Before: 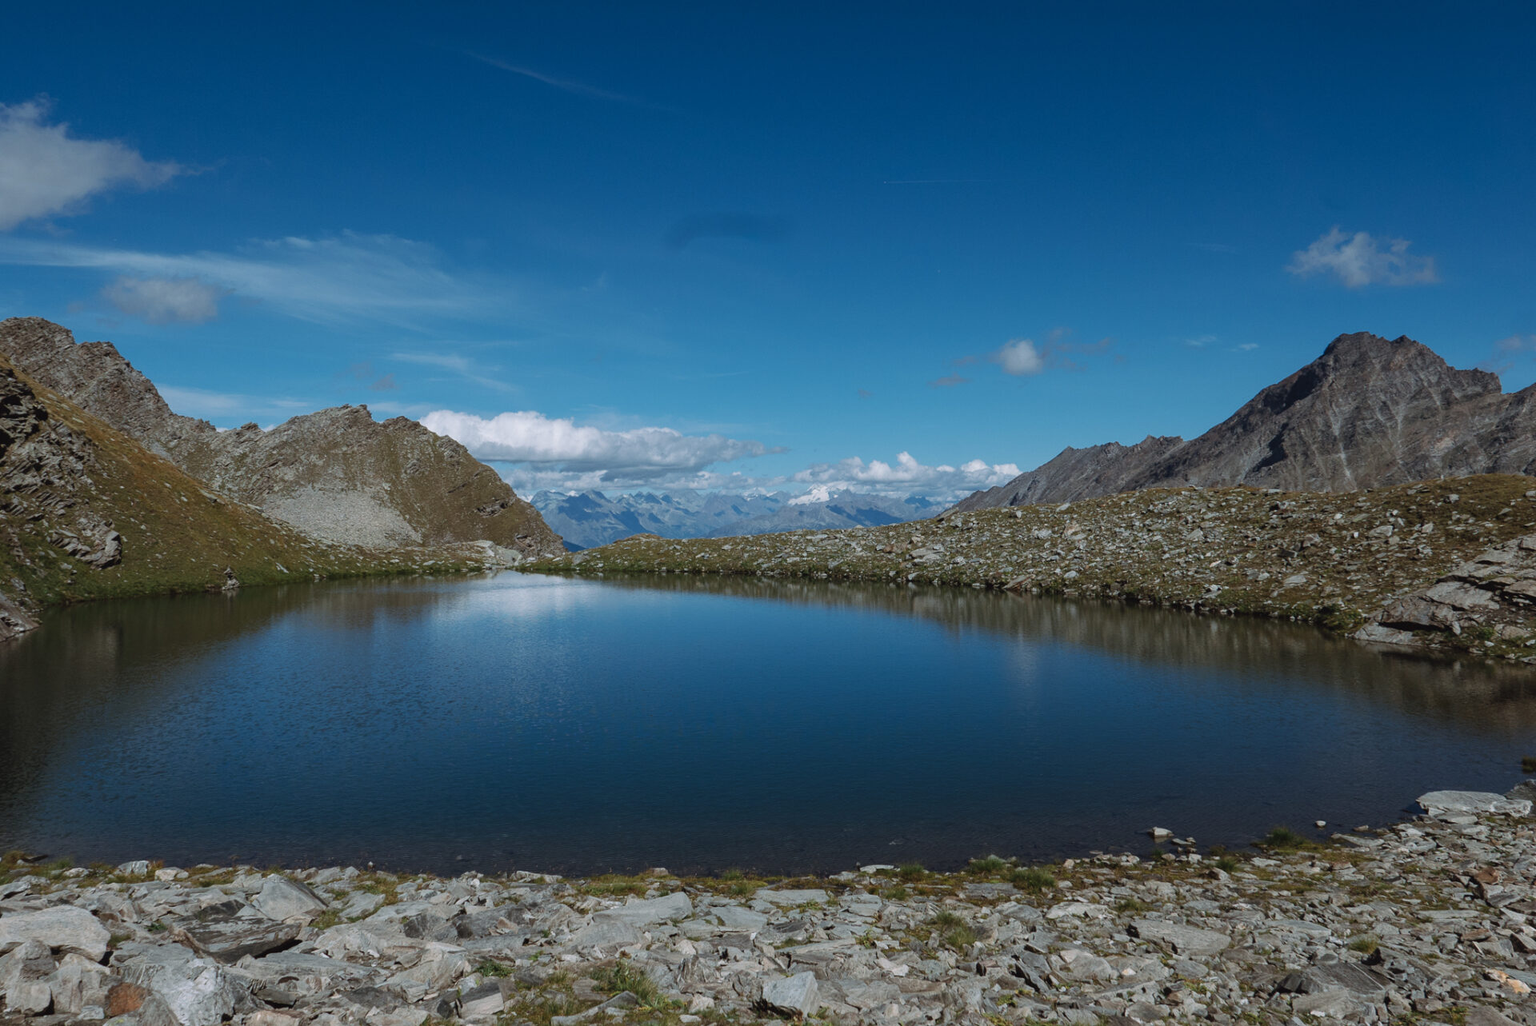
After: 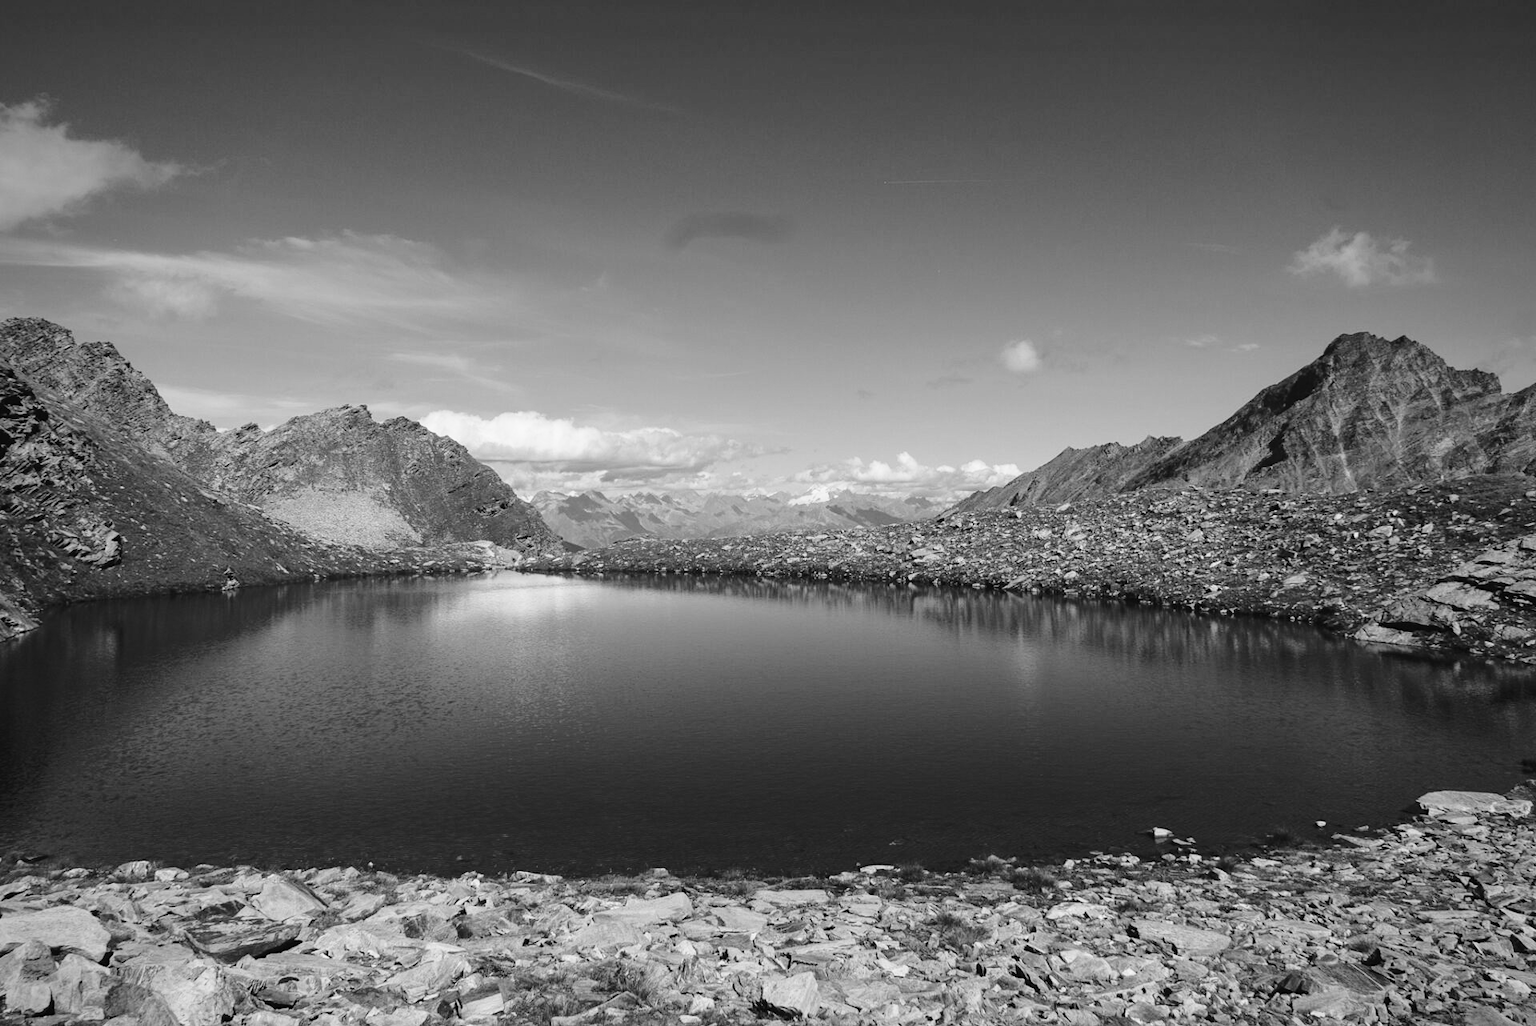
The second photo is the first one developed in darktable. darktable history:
vignetting: fall-off radius 45%, brightness -0.33
monochrome: on, module defaults
base curve: curves: ch0 [(0, 0) (0.036, 0.037) (0.121, 0.228) (0.46, 0.76) (0.859, 0.983) (1, 1)], preserve colors none
